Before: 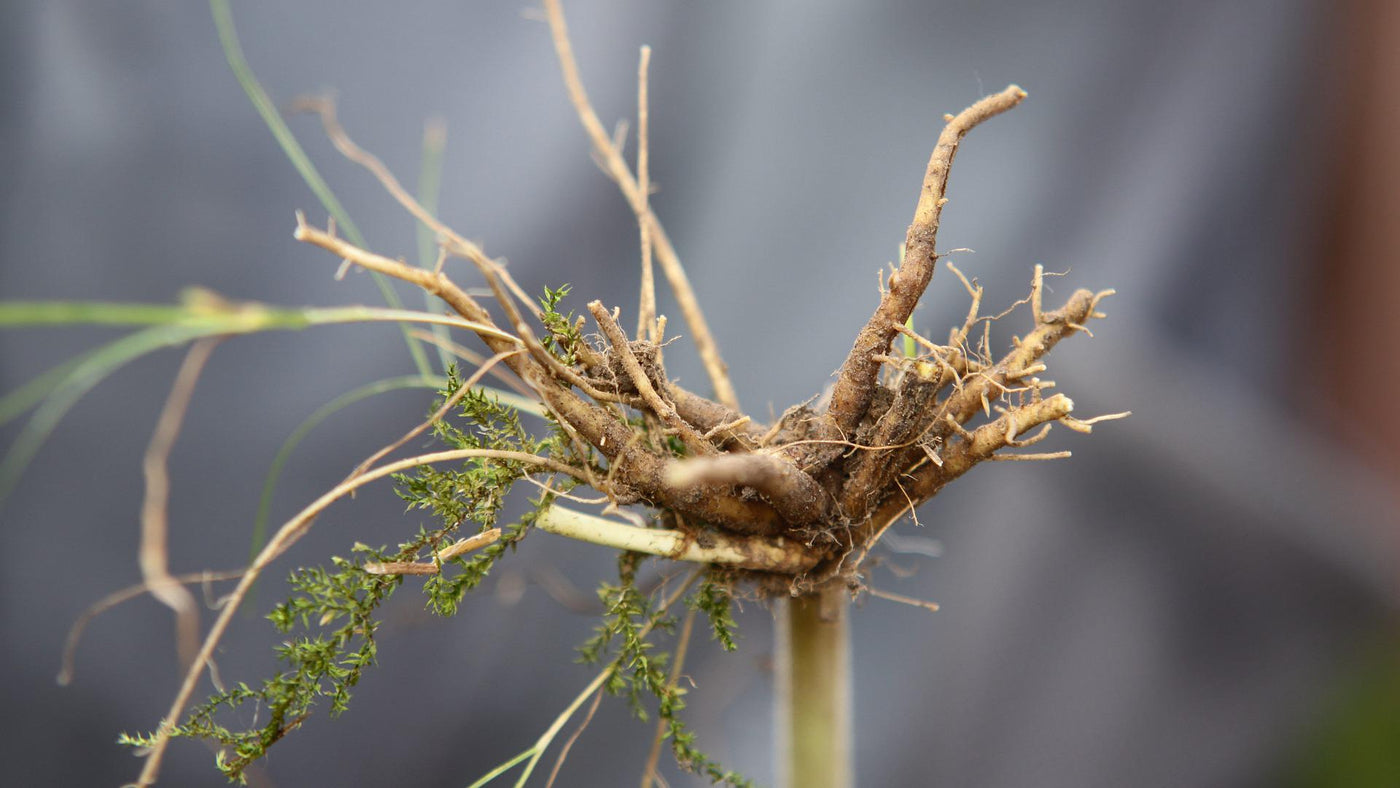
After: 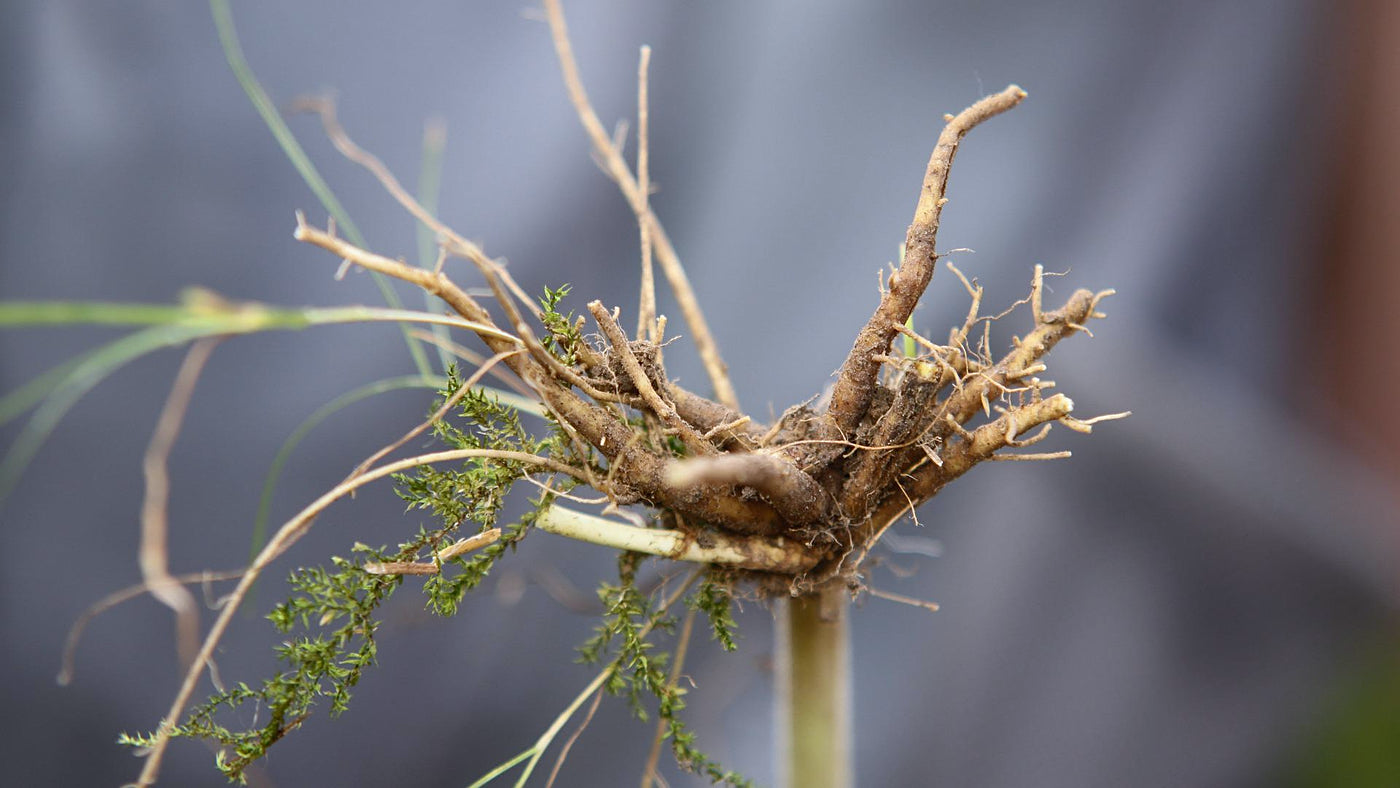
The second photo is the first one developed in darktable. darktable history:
sharpen: amount 0.2
white balance: red 0.984, blue 1.059
